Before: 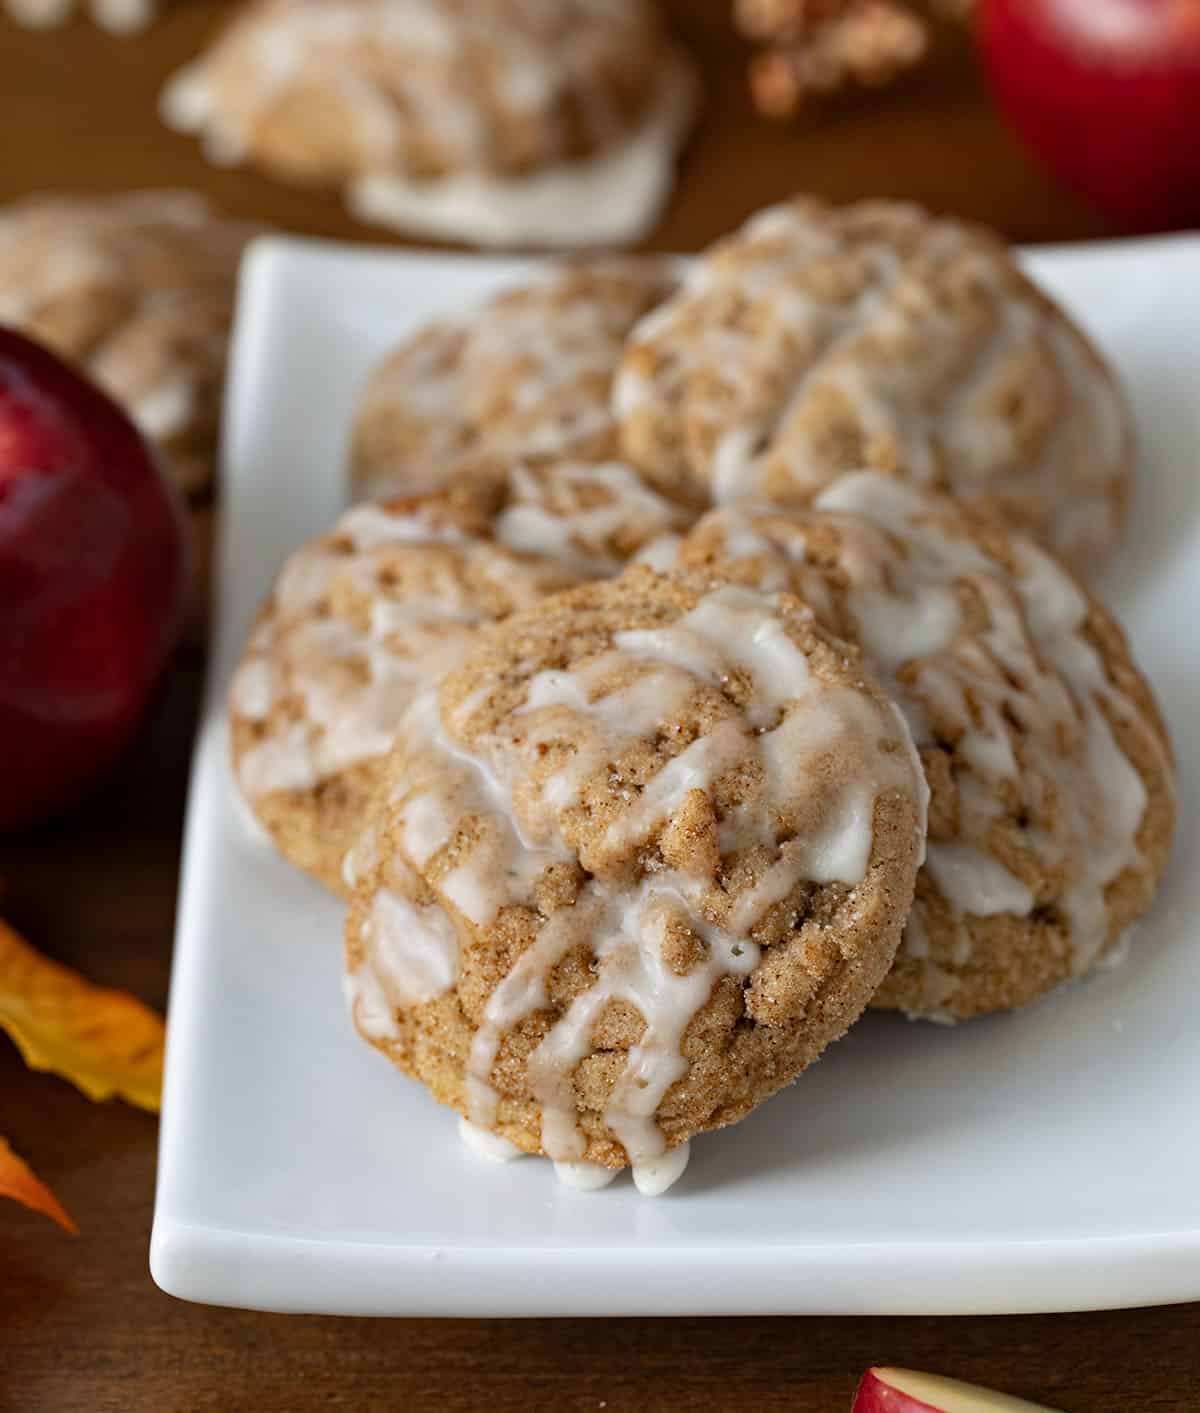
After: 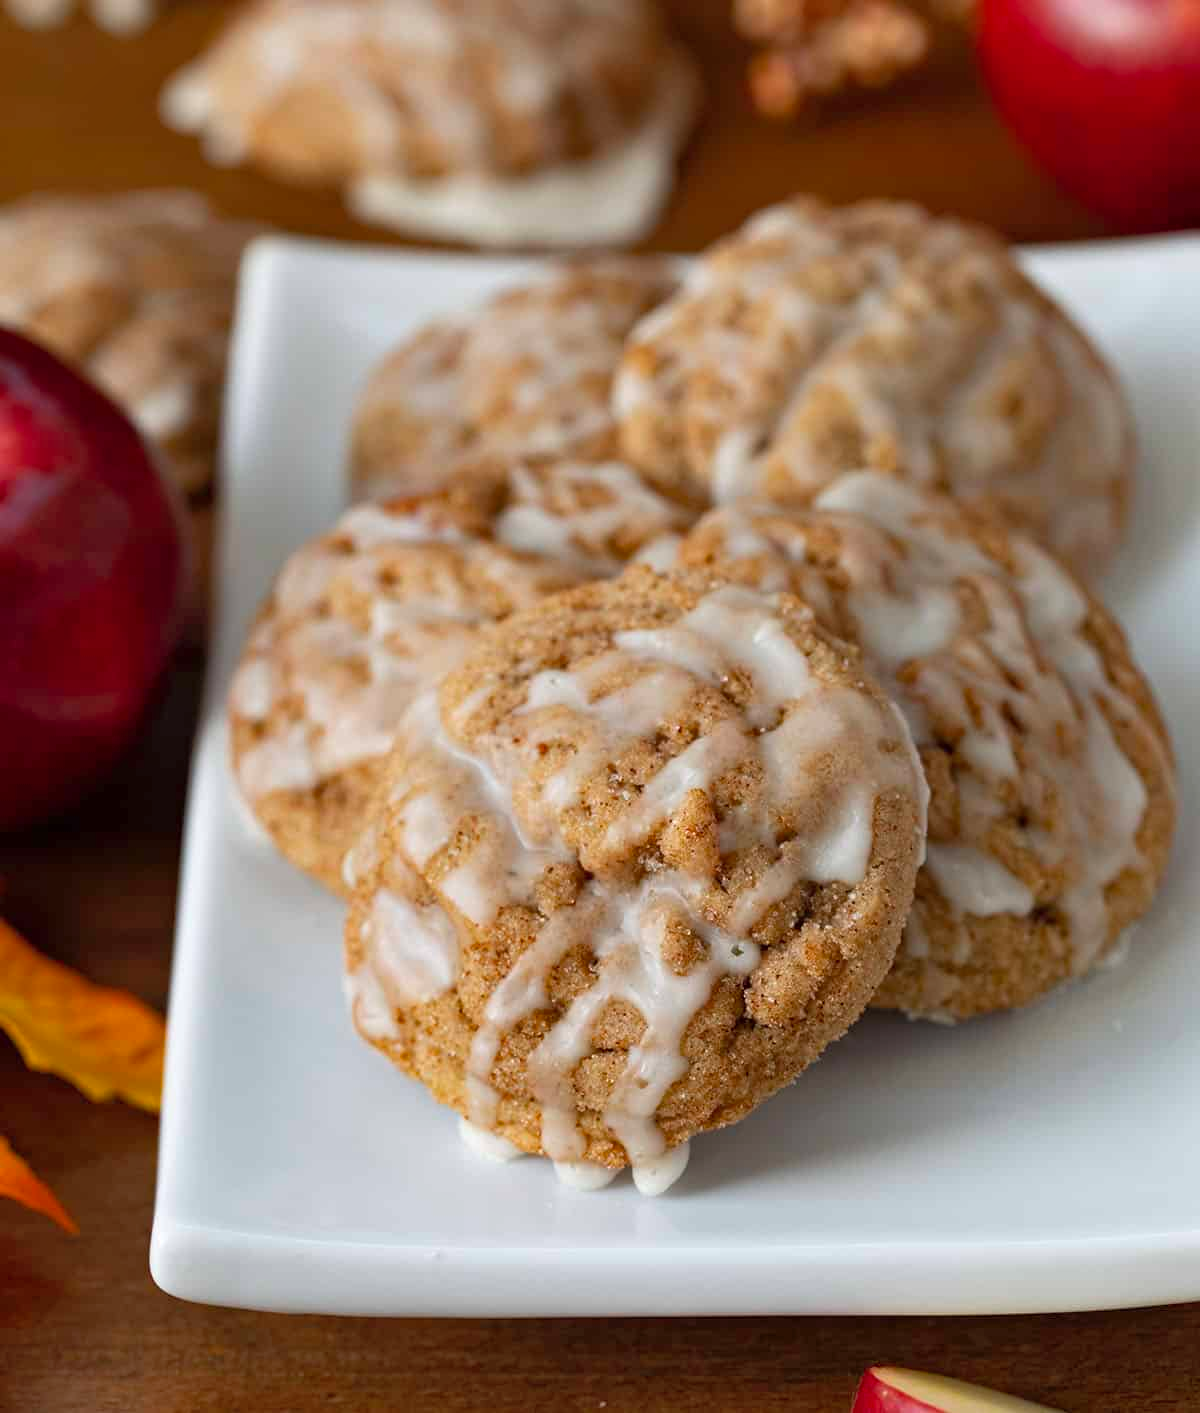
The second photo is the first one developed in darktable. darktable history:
shadows and highlights: shadows 43.18, highlights 7.86
